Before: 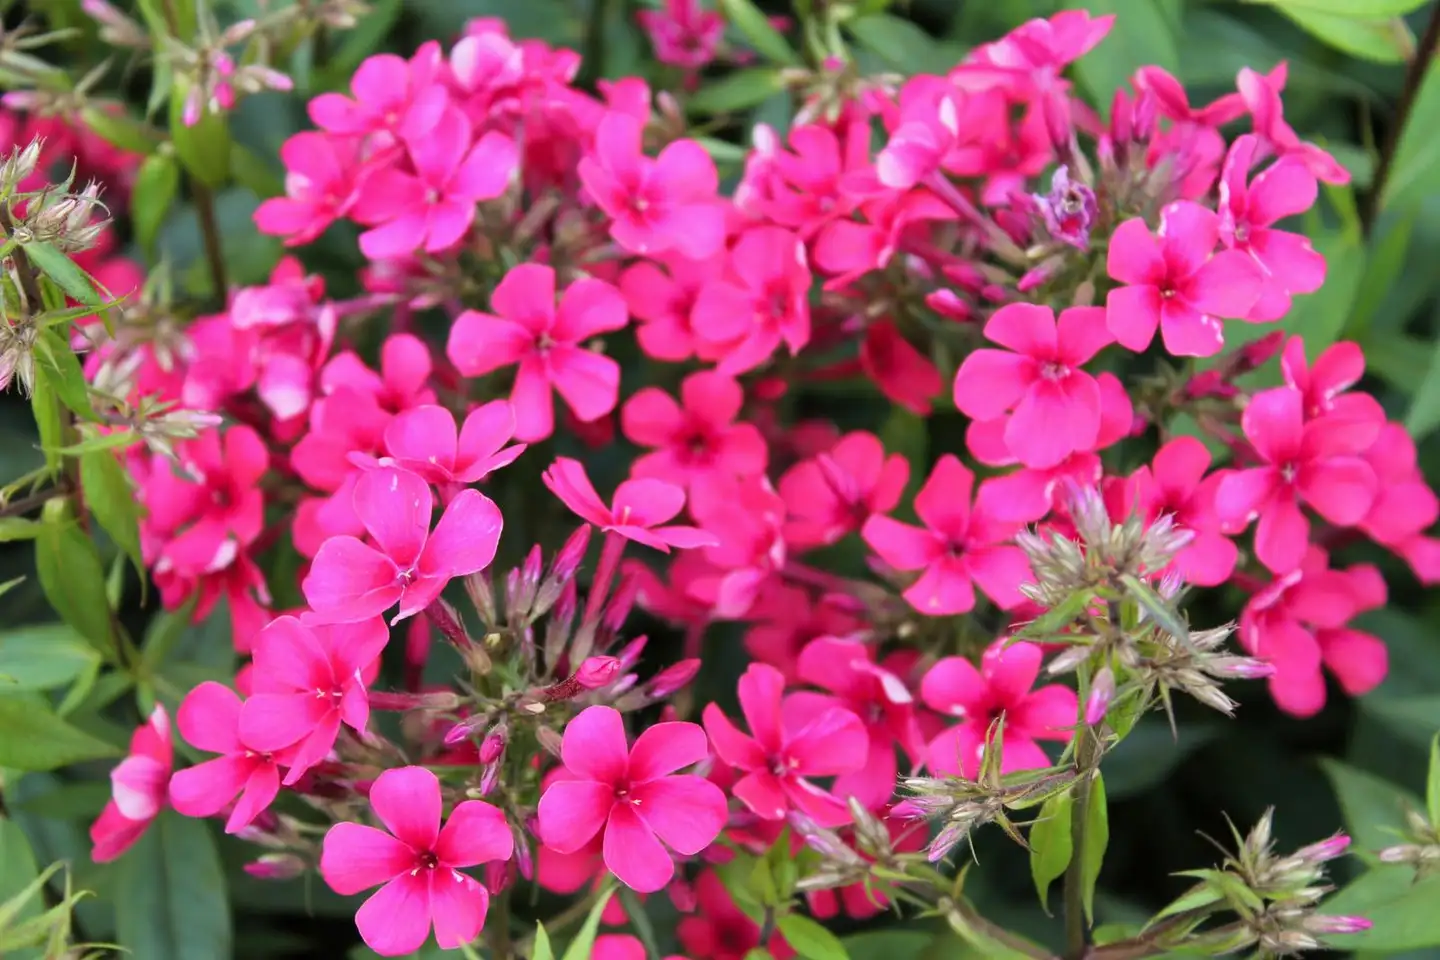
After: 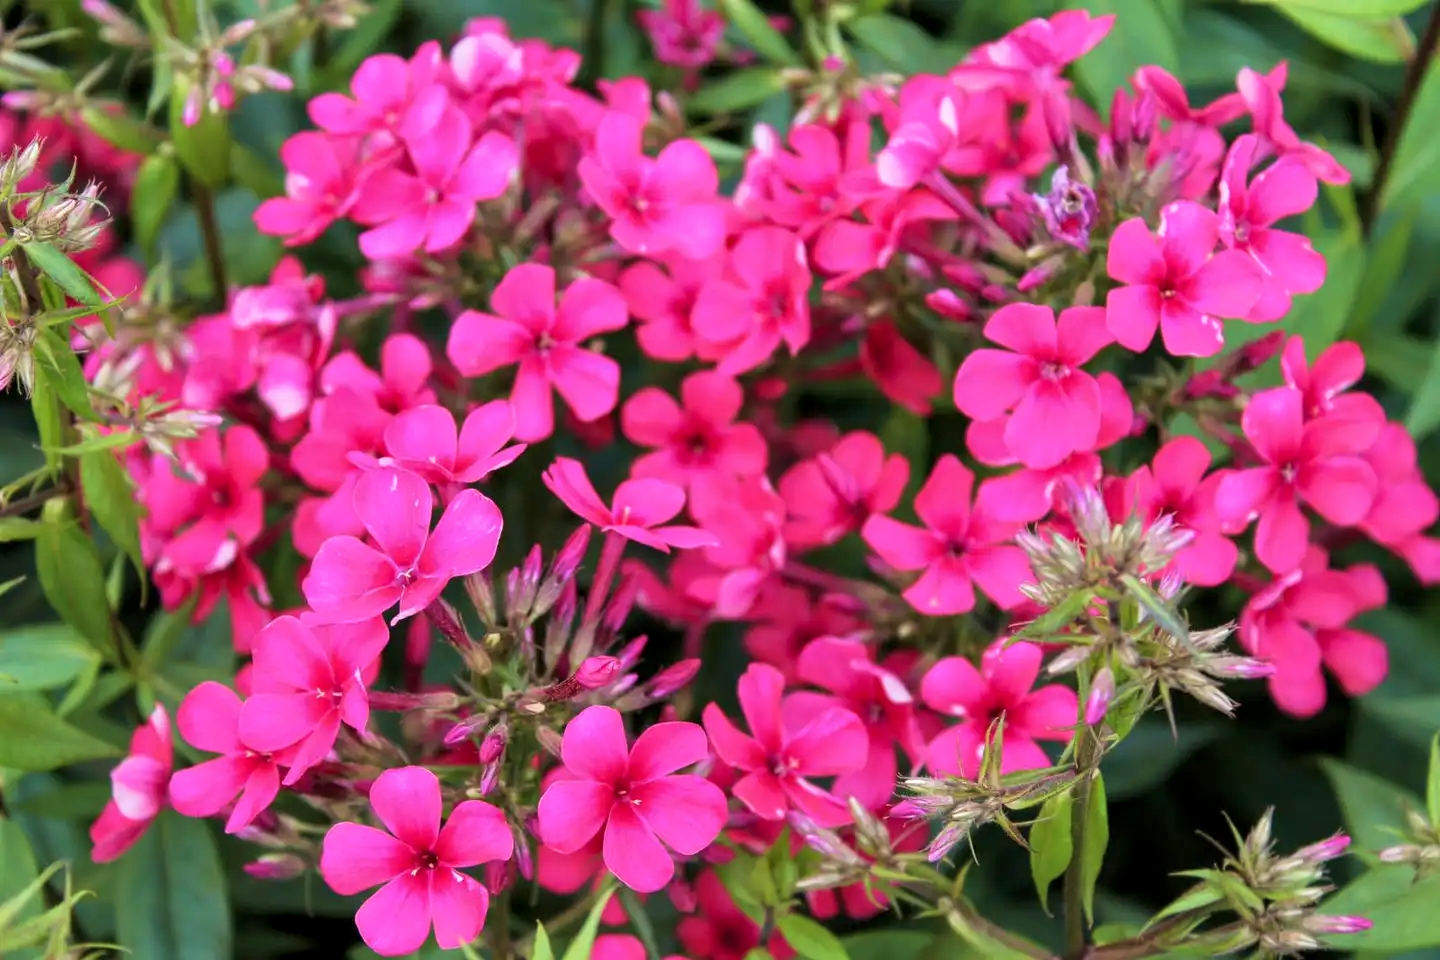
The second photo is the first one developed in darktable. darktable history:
local contrast: highlights 100%, shadows 100%, detail 131%, midtone range 0.2
velvia: on, module defaults
